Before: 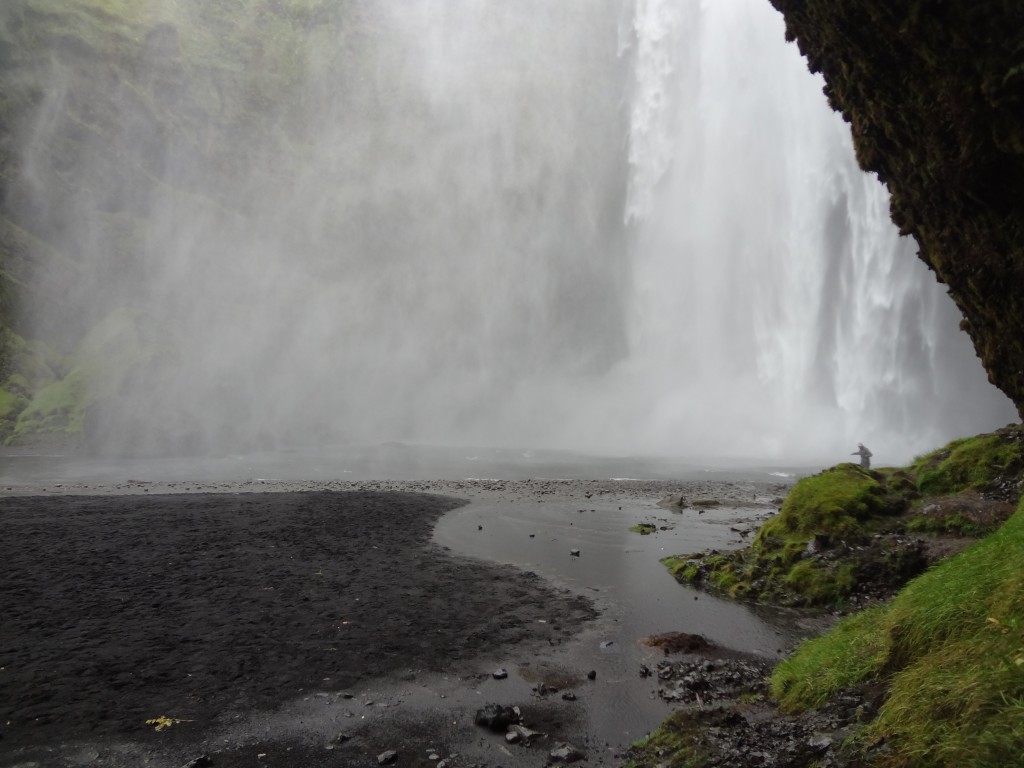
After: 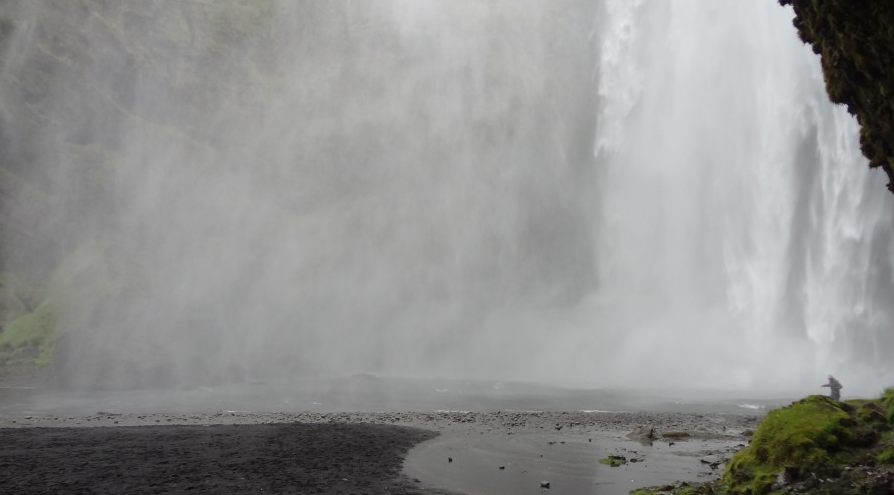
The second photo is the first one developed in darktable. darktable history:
crop: left 3.015%, top 8.969%, right 9.647%, bottom 26.457%
exposure: exposure -0.048 EV, compensate highlight preservation false
